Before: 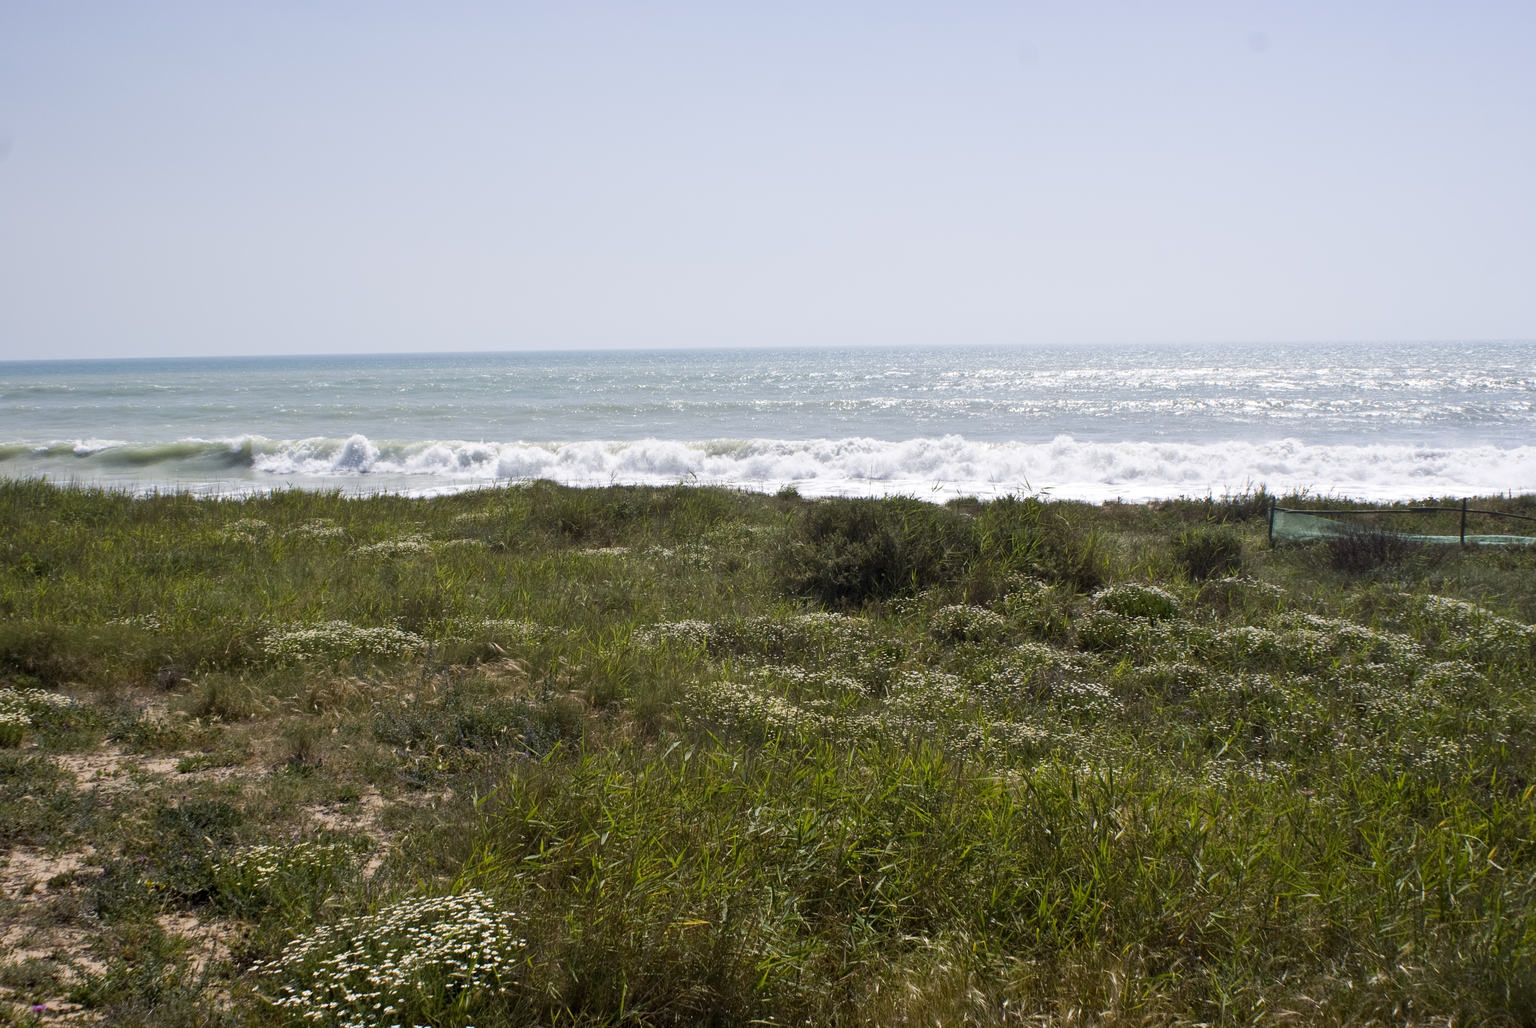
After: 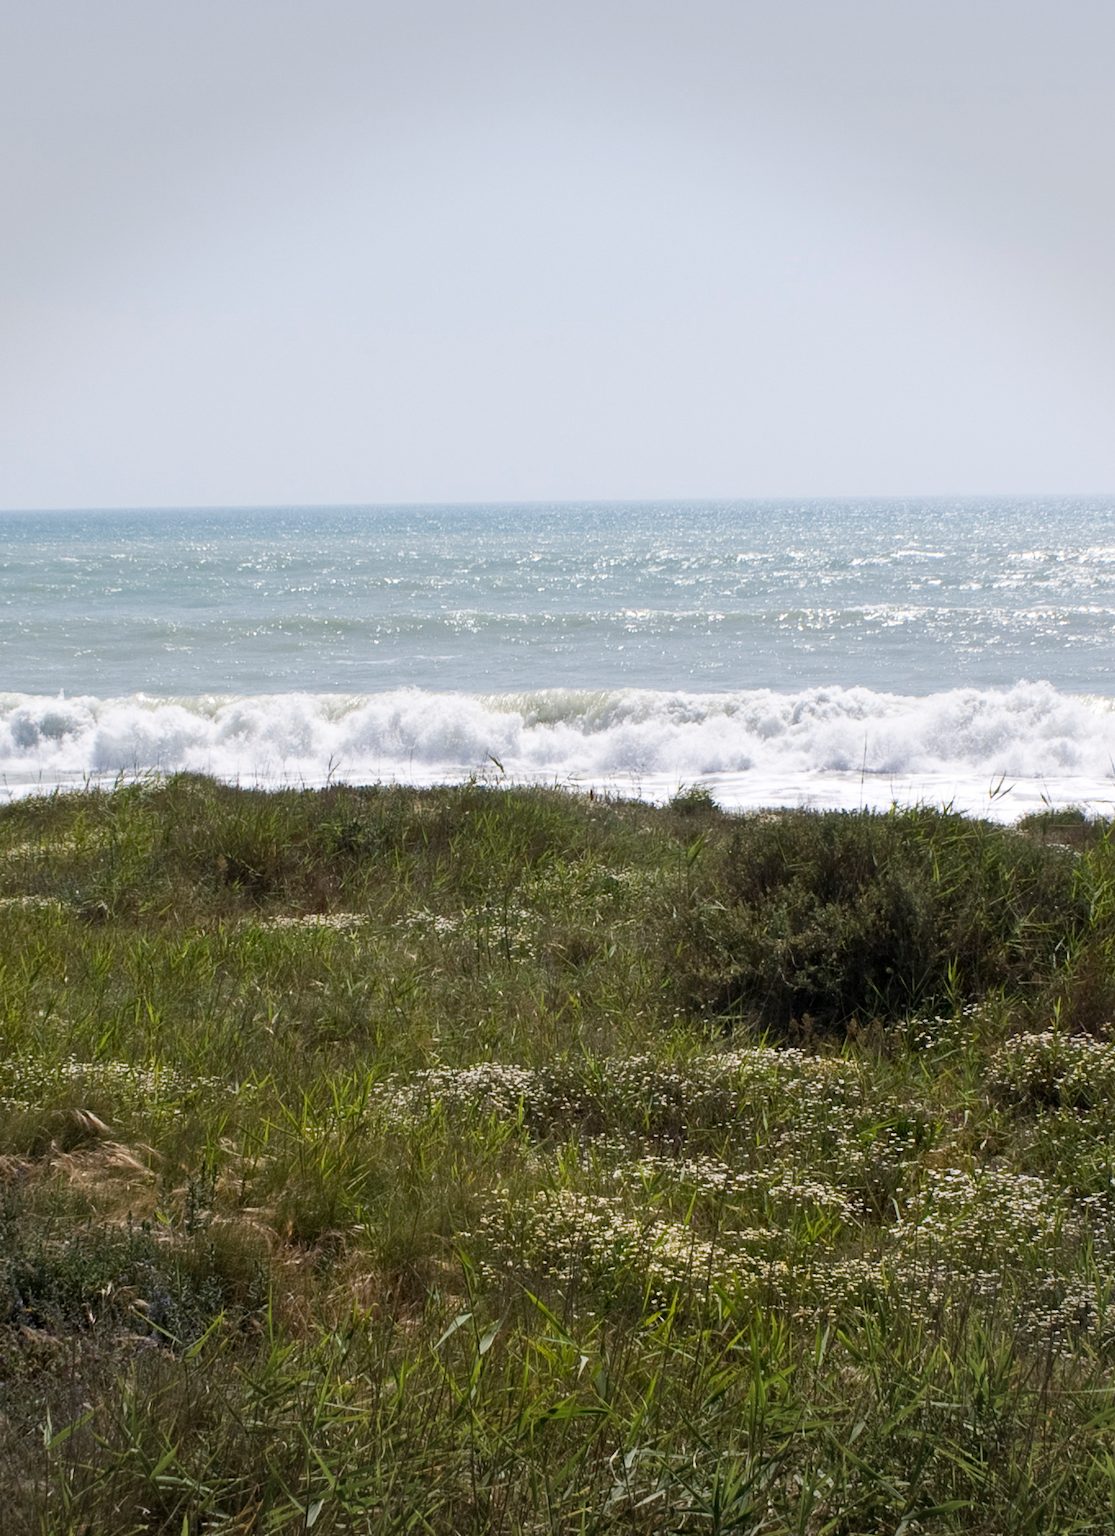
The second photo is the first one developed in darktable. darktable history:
crop and rotate: left 29.476%, top 10.214%, right 35.32%, bottom 17.333%
vignetting: fall-off start 91%, fall-off radius 39.39%, brightness -0.182, saturation -0.3, width/height ratio 1.219, shape 1.3, dithering 8-bit output, unbound false
